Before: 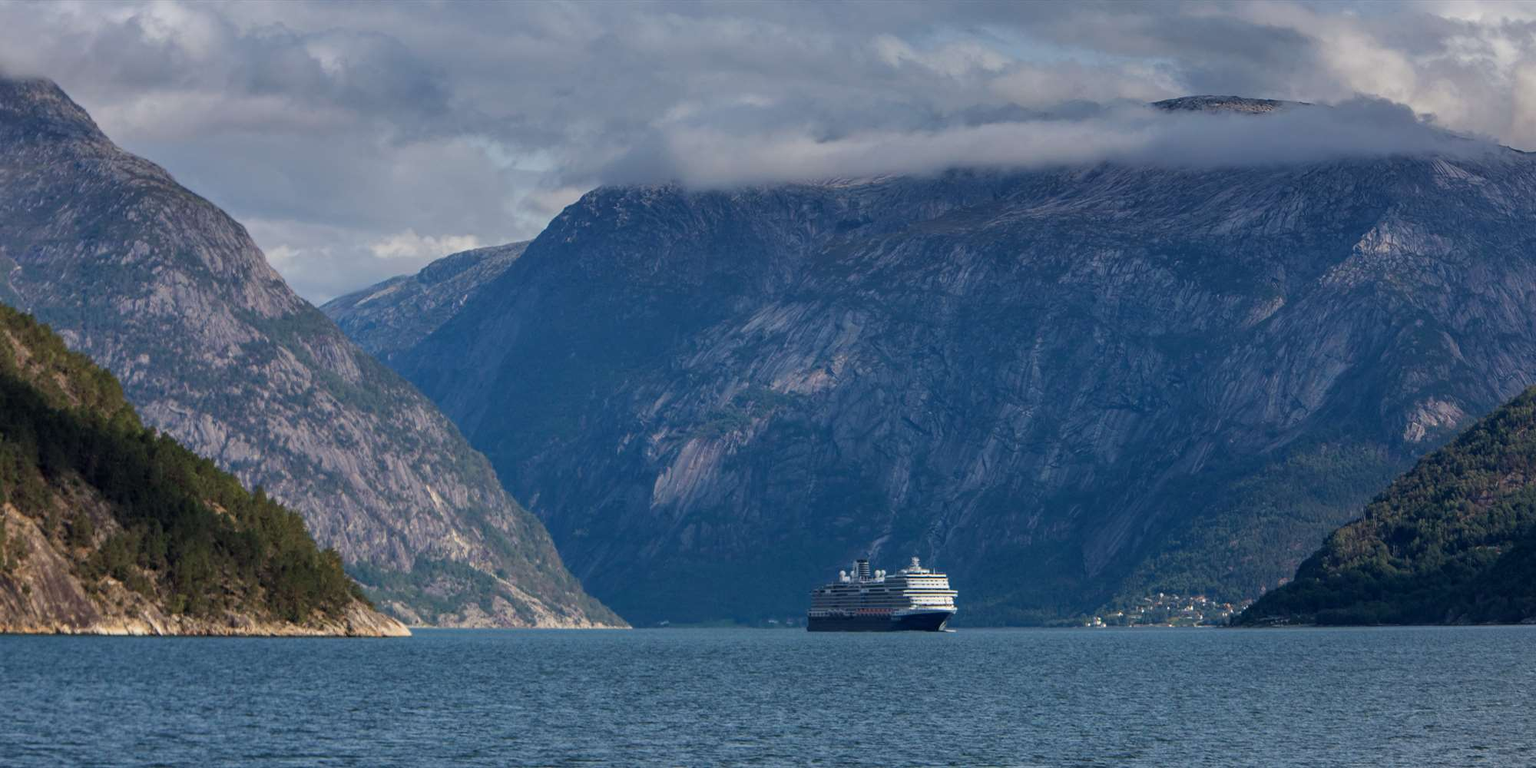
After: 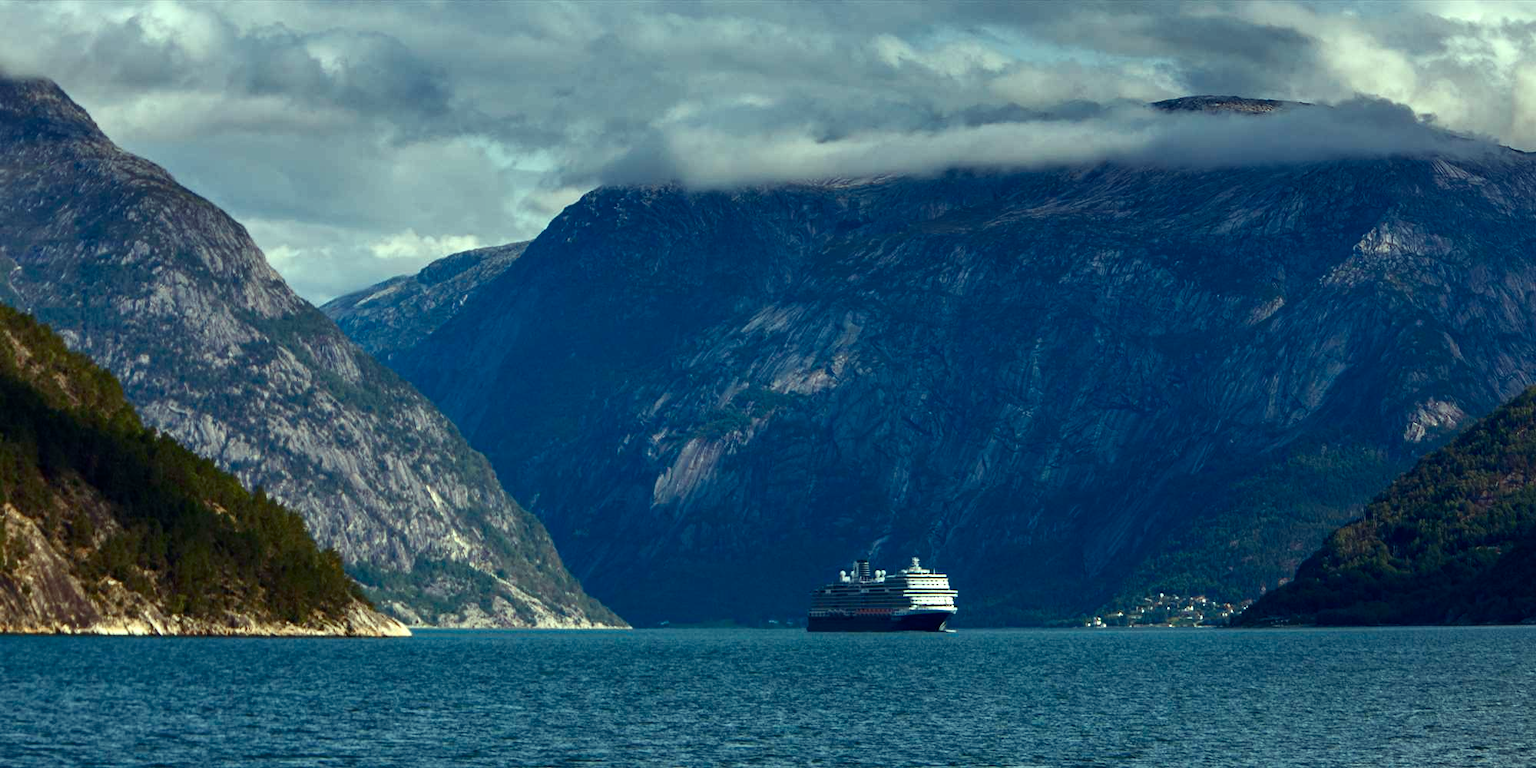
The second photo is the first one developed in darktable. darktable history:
contrast brightness saturation: contrast 0.129, brightness -0.046, saturation 0.152
color balance rgb: highlights gain › luminance 15.673%, highlights gain › chroma 6.932%, highlights gain › hue 126.43°, perceptual saturation grading › global saturation 20%, perceptual saturation grading › highlights -49.717%, perceptual saturation grading › shadows 26.126%, perceptual brilliance grading › global brilliance 14.453%, perceptual brilliance grading › shadows -34.212%
